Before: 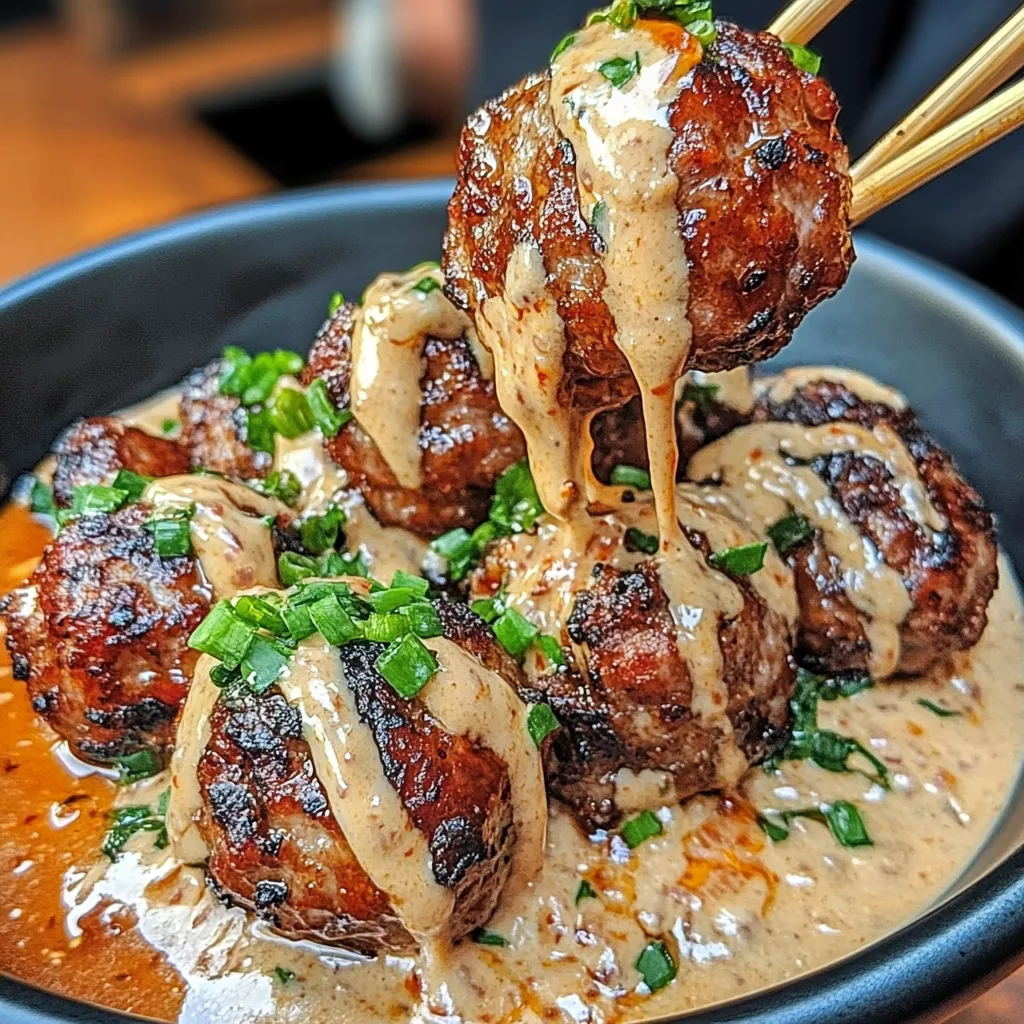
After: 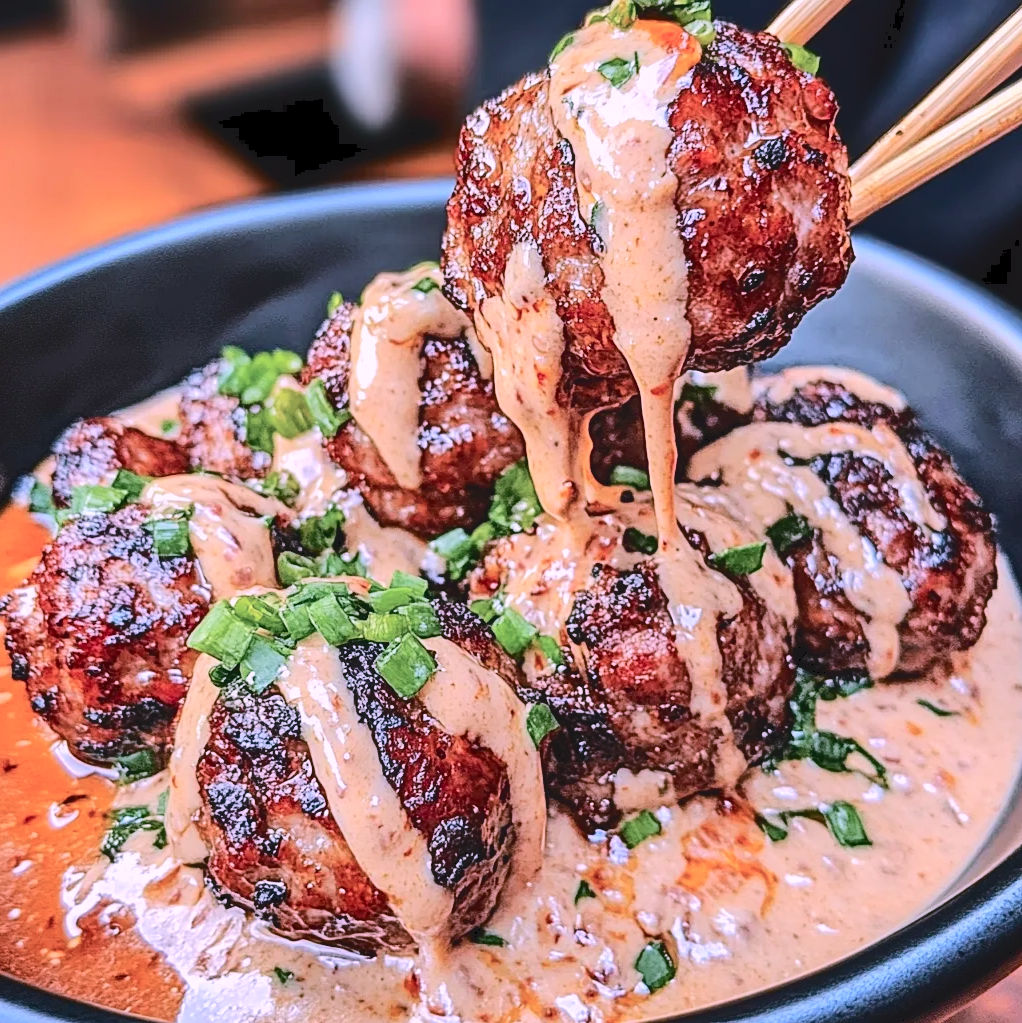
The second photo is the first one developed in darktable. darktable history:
crop and rotate: left 0.178%, bottom 0.011%
shadows and highlights: radius 267.56, soften with gaussian
color correction: highlights a* 15.54, highlights b* -19.95
tone curve: curves: ch0 [(0, 0) (0.003, 0.079) (0.011, 0.083) (0.025, 0.088) (0.044, 0.095) (0.069, 0.106) (0.1, 0.115) (0.136, 0.127) (0.177, 0.152) (0.224, 0.198) (0.277, 0.263) (0.335, 0.371) (0.399, 0.483) (0.468, 0.582) (0.543, 0.664) (0.623, 0.726) (0.709, 0.793) (0.801, 0.842) (0.898, 0.896) (1, 1)], color space Lab, independent channels, preserve colors none
